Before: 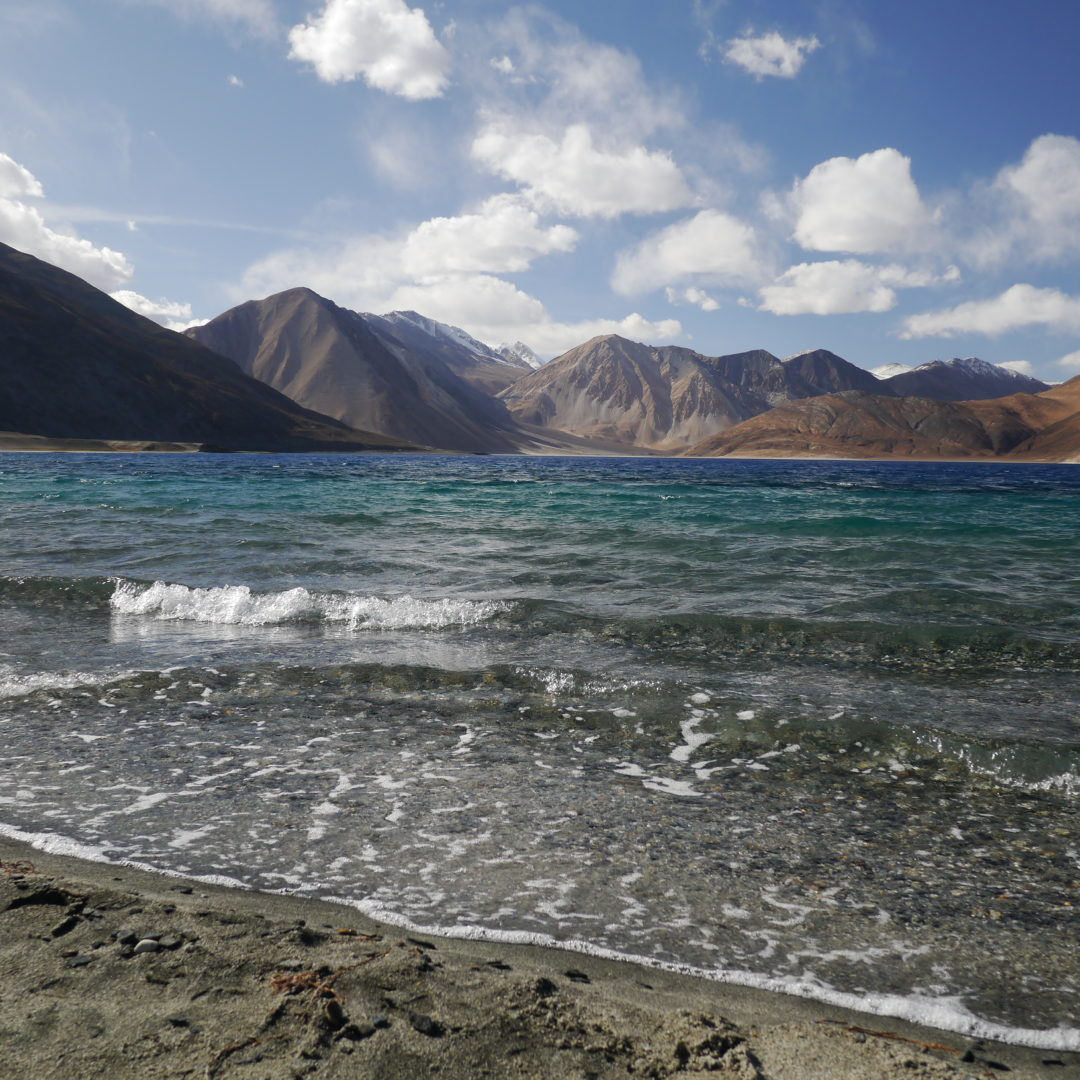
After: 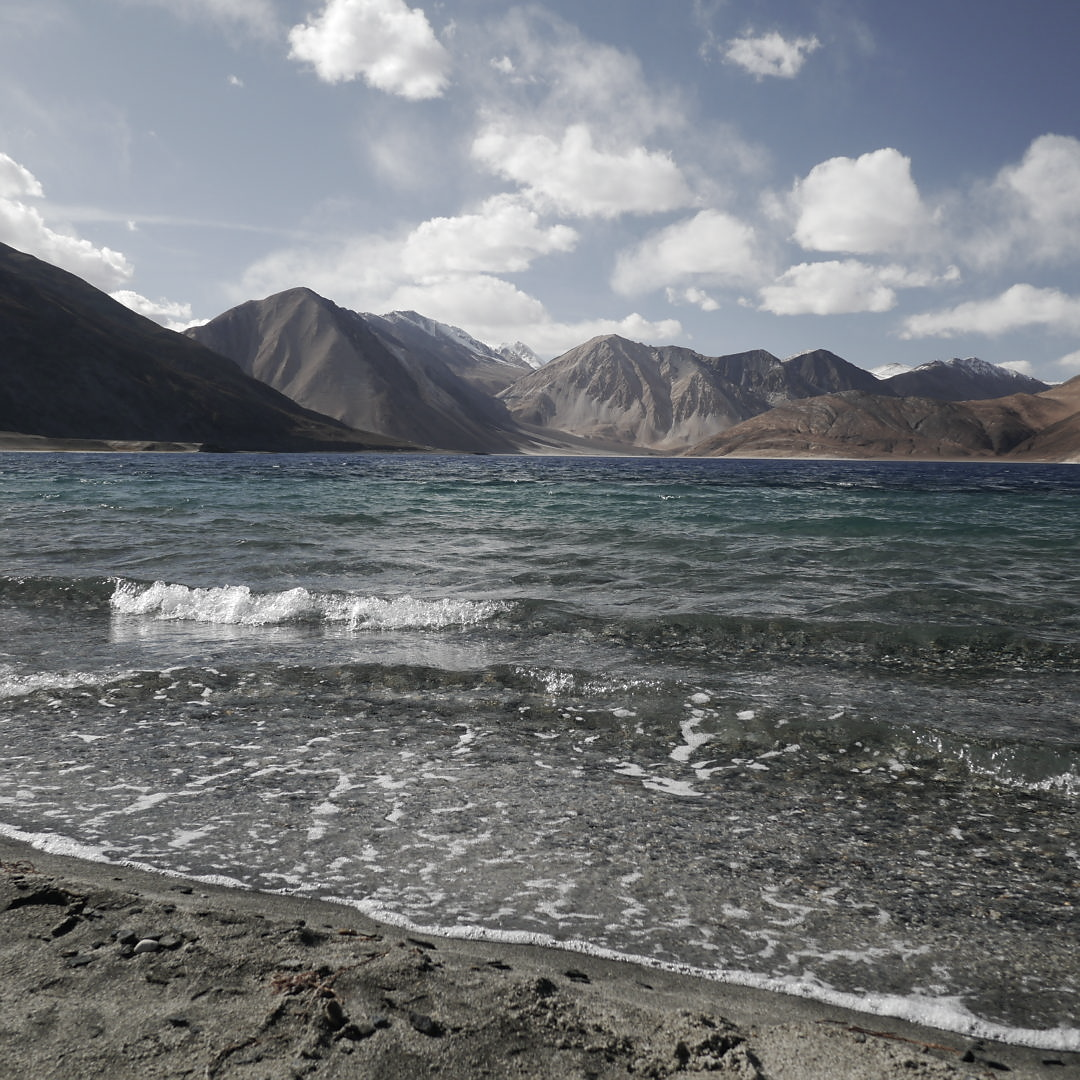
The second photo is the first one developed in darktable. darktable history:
color balance rgb: linear chroma grading › global chroma -16.06%, perceptual saturation grading › global saturation -32.85%, global vibrance -23.56%
sharpen: radius 1, threshold 1
